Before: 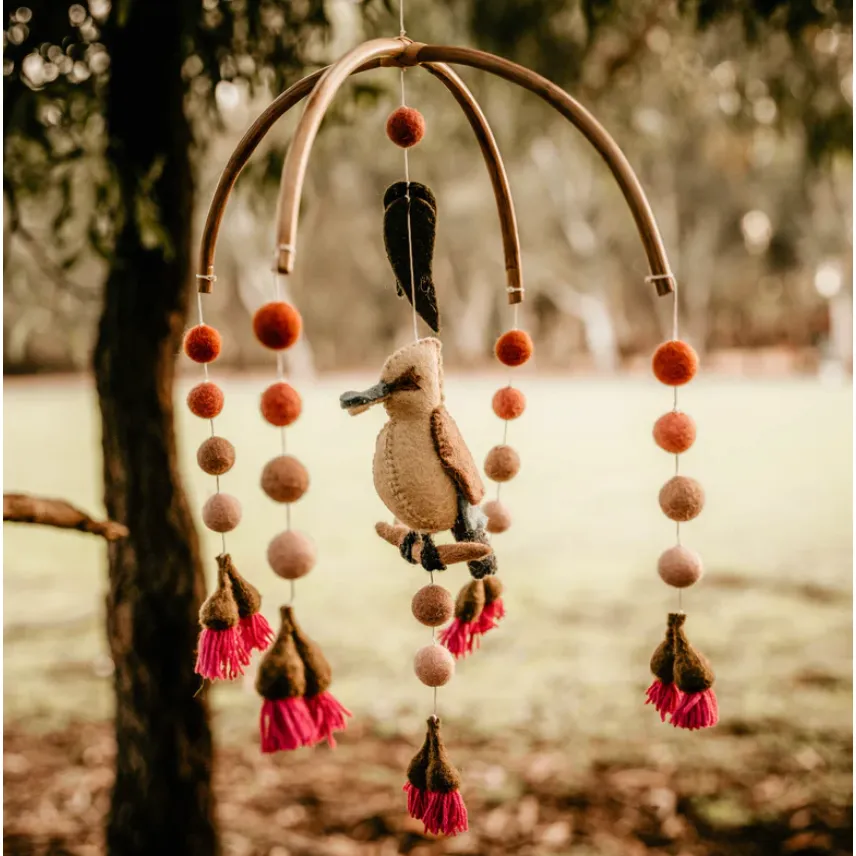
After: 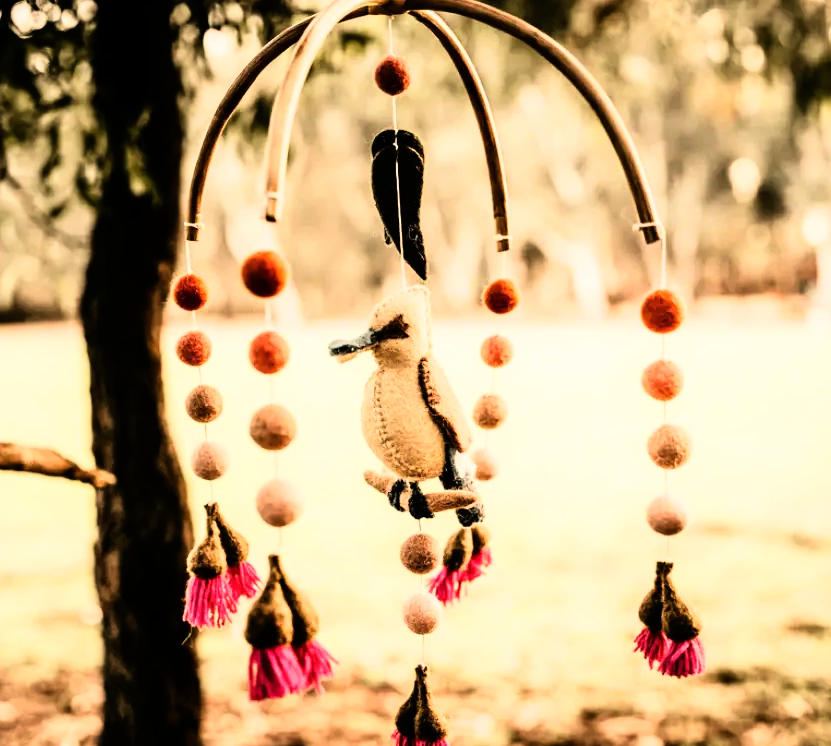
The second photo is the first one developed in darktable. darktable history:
rgb curve: curves: ch0 [(0, 0) (0.21, 0.15) (0.24, 0.21) (0.5, 0.75) (0.75, 0.96) (0.89, 0.99) (1, 1)]; ch1 [(0, 0.02) (0.21, 0.13) (0.25, 0.2) (0.5, 0.67) (0.75, 0.9) (0.89, 0.97) (1, 1)]; ch2 [(0, 0.02) (0.21, 0.13) (0.25, 0.2) (0.5, 0.67) (0.75, 0.9) (0.89, 0.97) (1, 1)], compensate middle gray true
crop: left 1.507%, top 6.147%, right 1.379%, bottom 6.637%
sharpen: radius 5.325, amount 0.312, threshold 26.433
